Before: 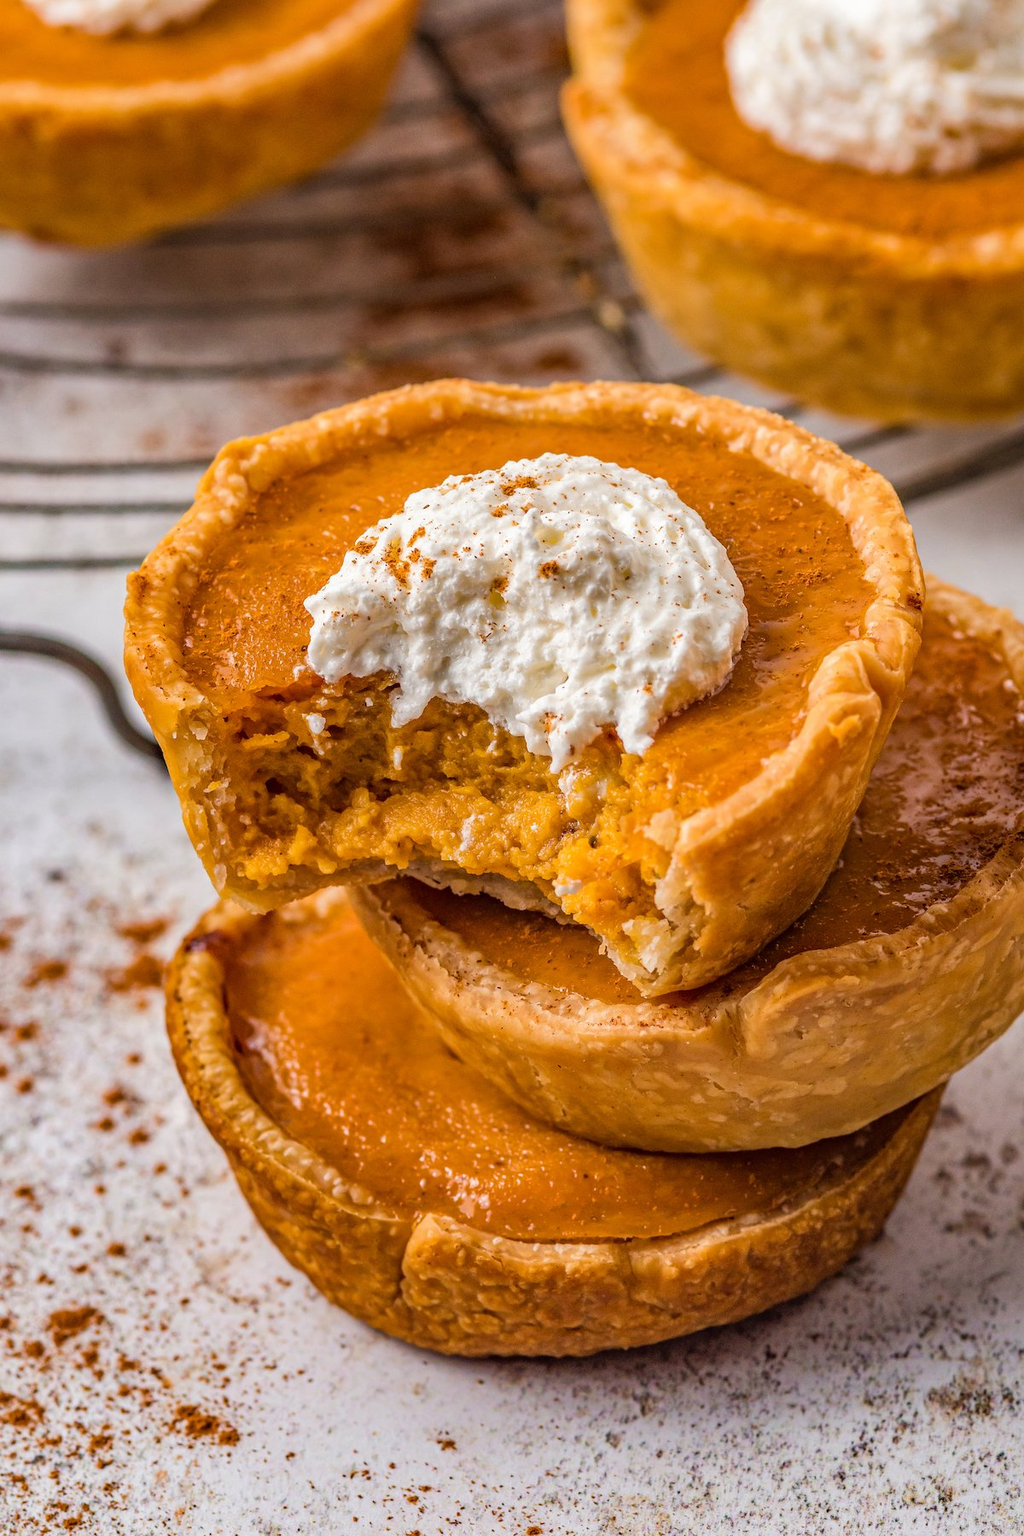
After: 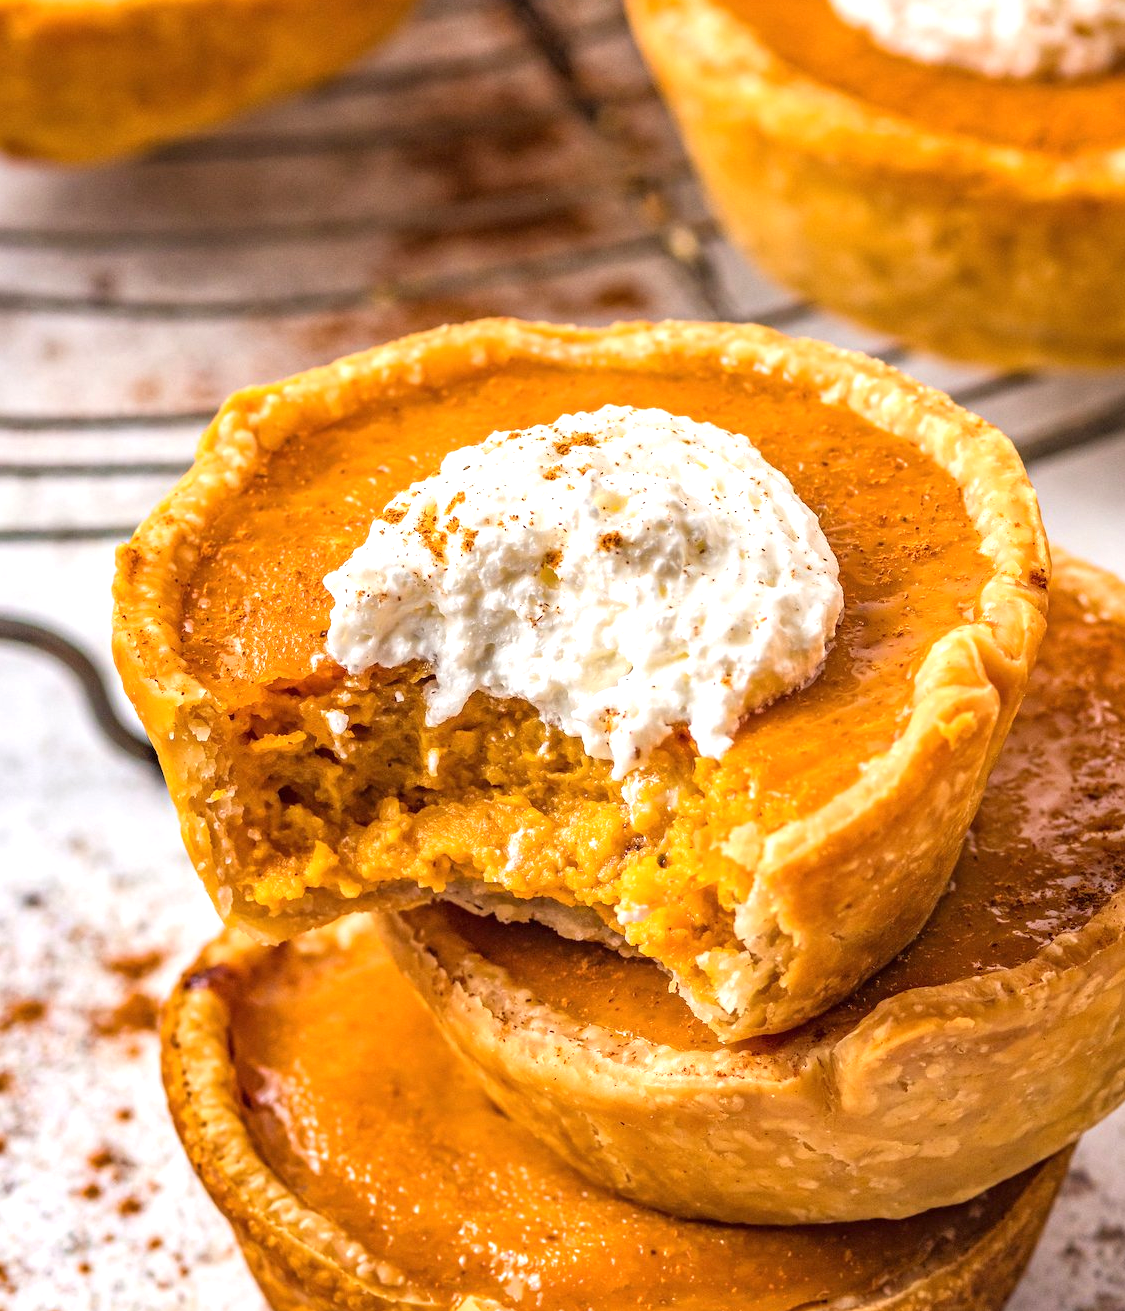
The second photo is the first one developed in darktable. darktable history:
crop: left 2.825%, top 7.023%, right 3.017%, bottom 20.126%
exposure: black level correction 0, exposure 0.698 EV, compensate exposure bias true, compensate highlight preservation false
